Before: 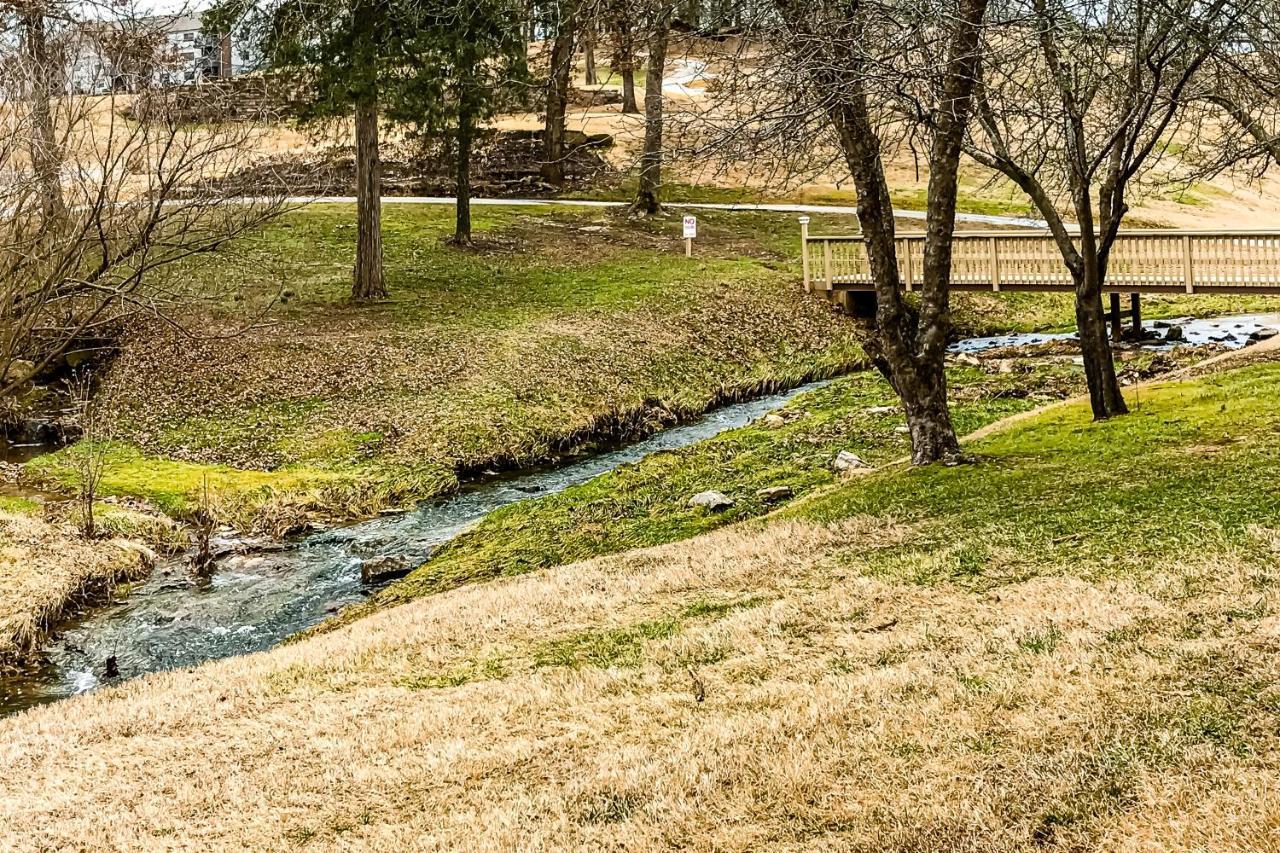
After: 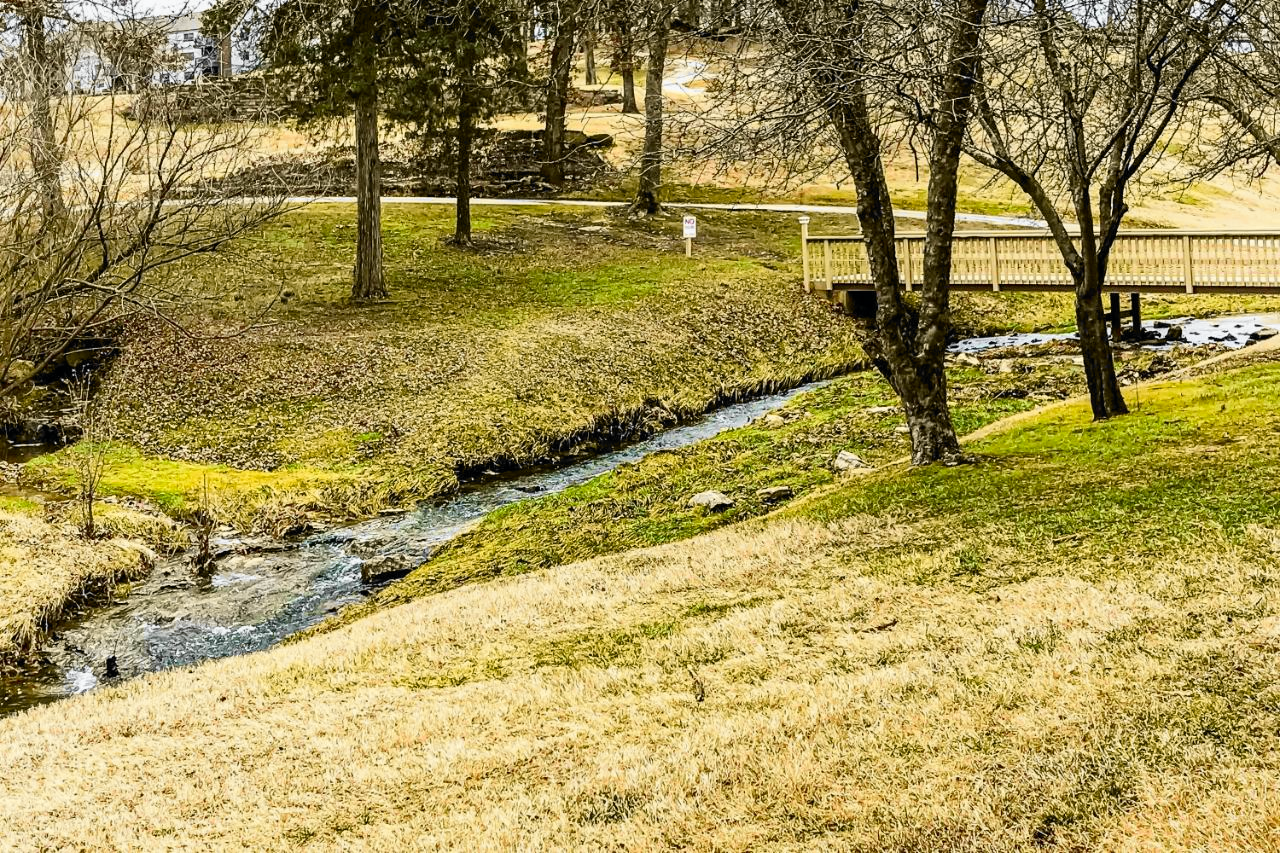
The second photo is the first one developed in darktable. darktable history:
tone curve: curves: ch0 [(0, 0) (0.071, 0.058) (0.266, 0.268) (0.498, 0.542) (0.766, 0.807) (1, 0.983)]; ch1 [(0, 0) (0.346, 0.307) (0.408, 0.387) (0.463, 0.465) (0.482, 0.493) (0.502, 0.499) (0.517, 0.502) (0.55, 0.548) (0.597, 0.61) (0.651, 0.698) (1, 1)]; ch2 [(0, 0) (0.346, 0.34) (0.434, 0.46) (0.485, 0.494) (0.5, 0.498) (0.517, 0.506) (0.526, 0.539) (0.583, 0.603) (0.625, 0.659) (1, 1)], color space Lab, independent channels, preserve colors none
